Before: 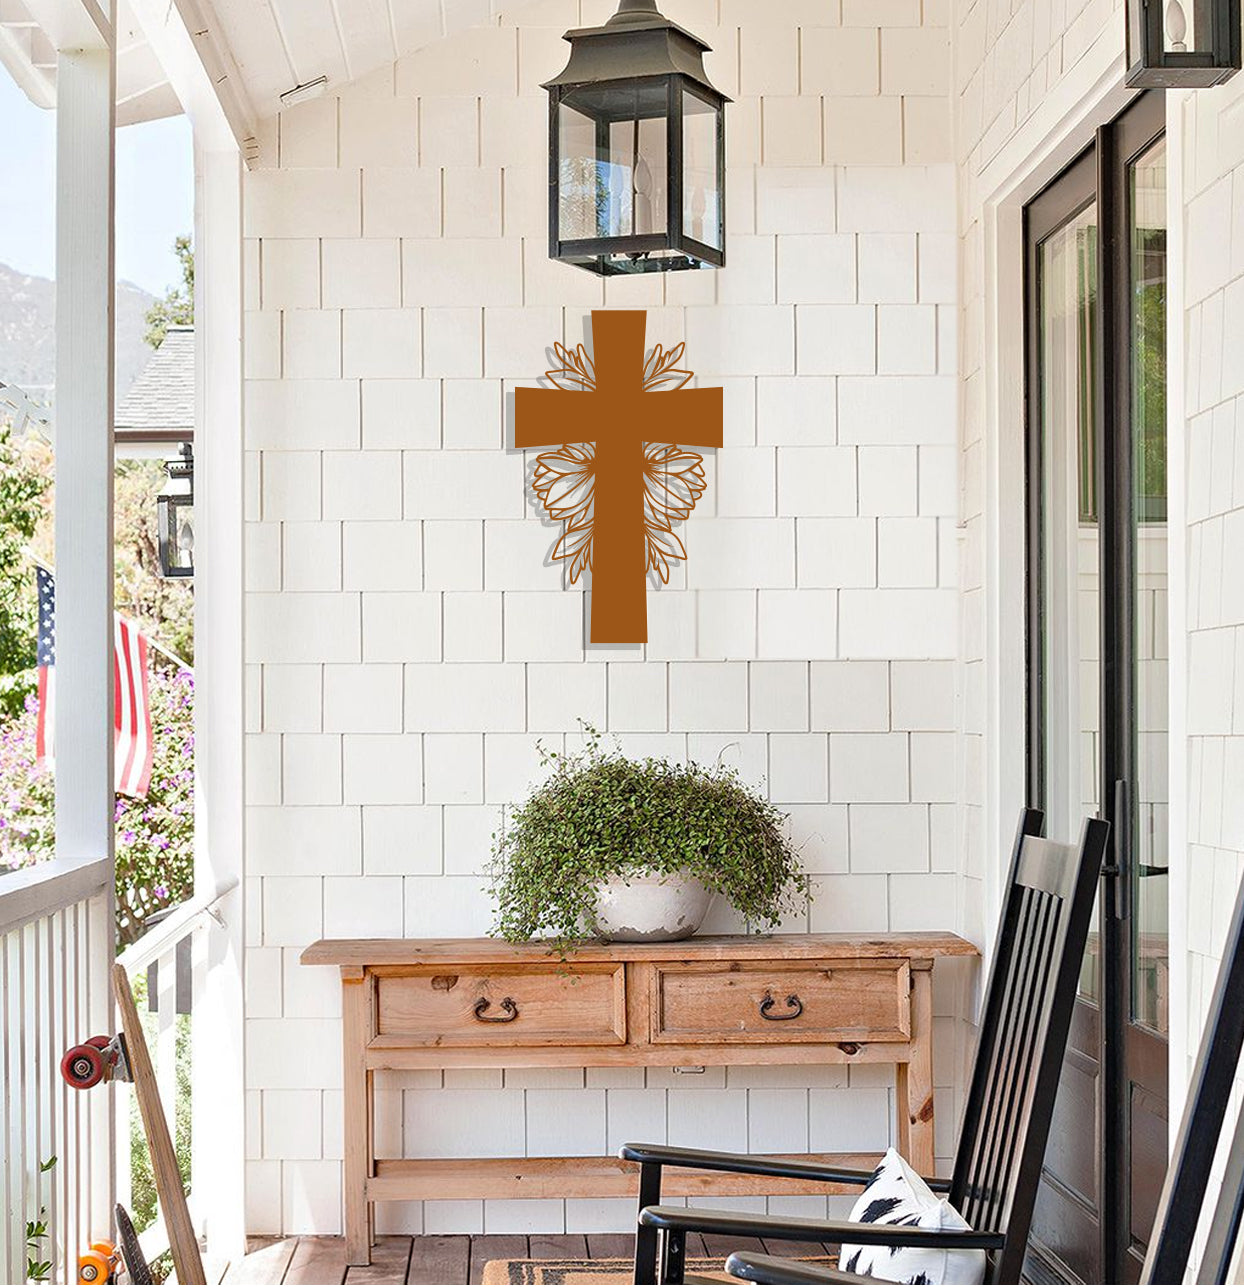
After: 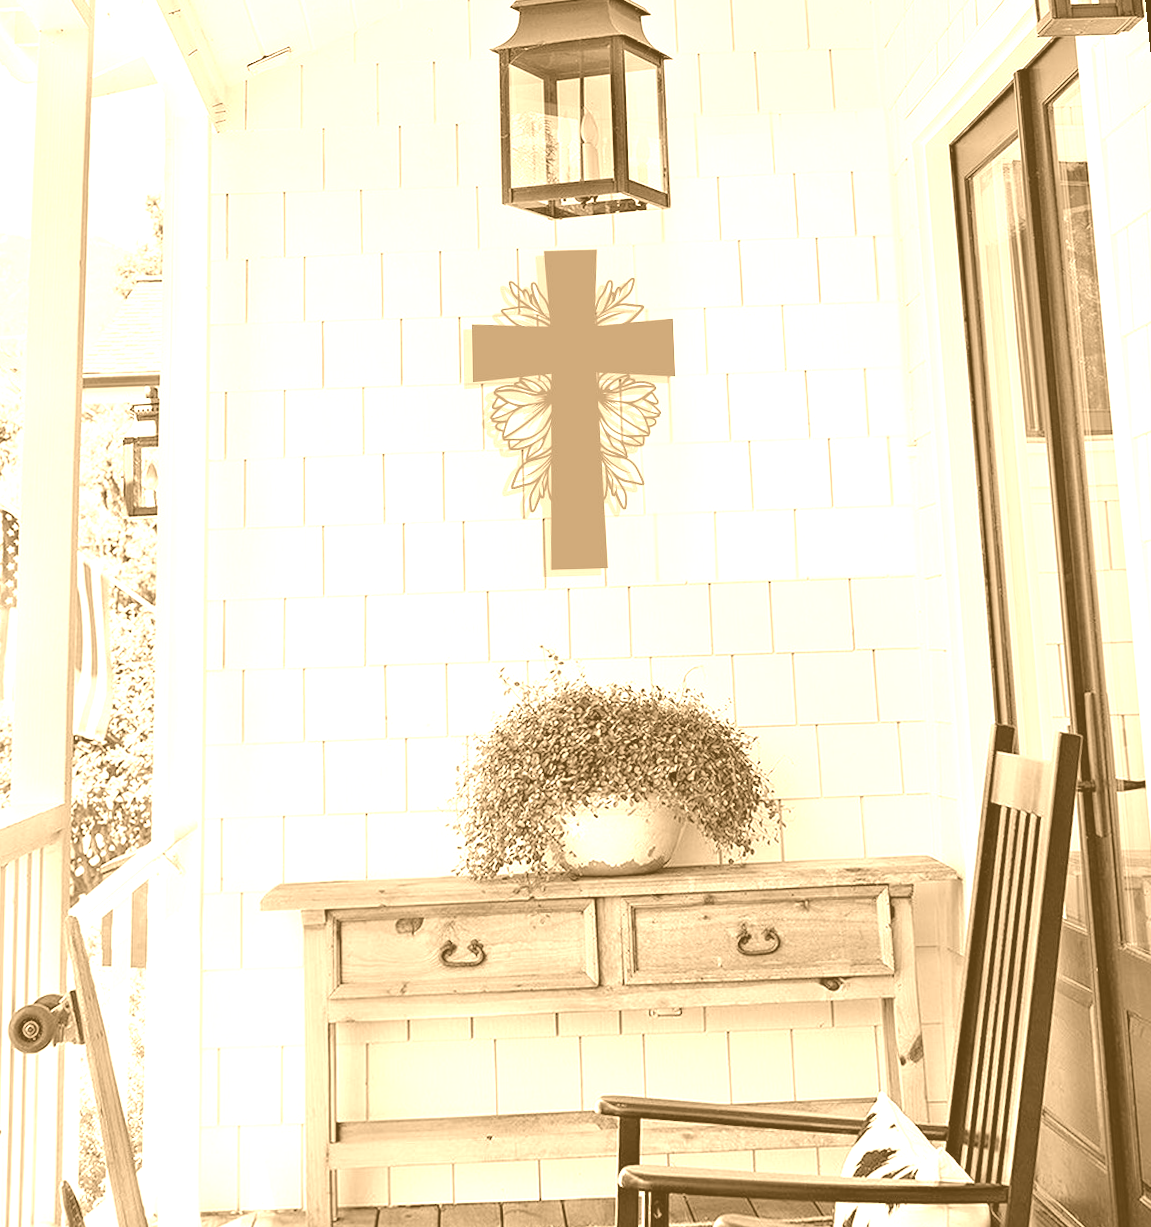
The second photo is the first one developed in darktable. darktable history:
rotate and perspective: rotation -1.68°, lens shift (vertical) -0.146, crop left 0.049, crop right 0.912, crop top 0.032, crop bottom 0.96
colorize: hue 28.8°, source mix 100%
